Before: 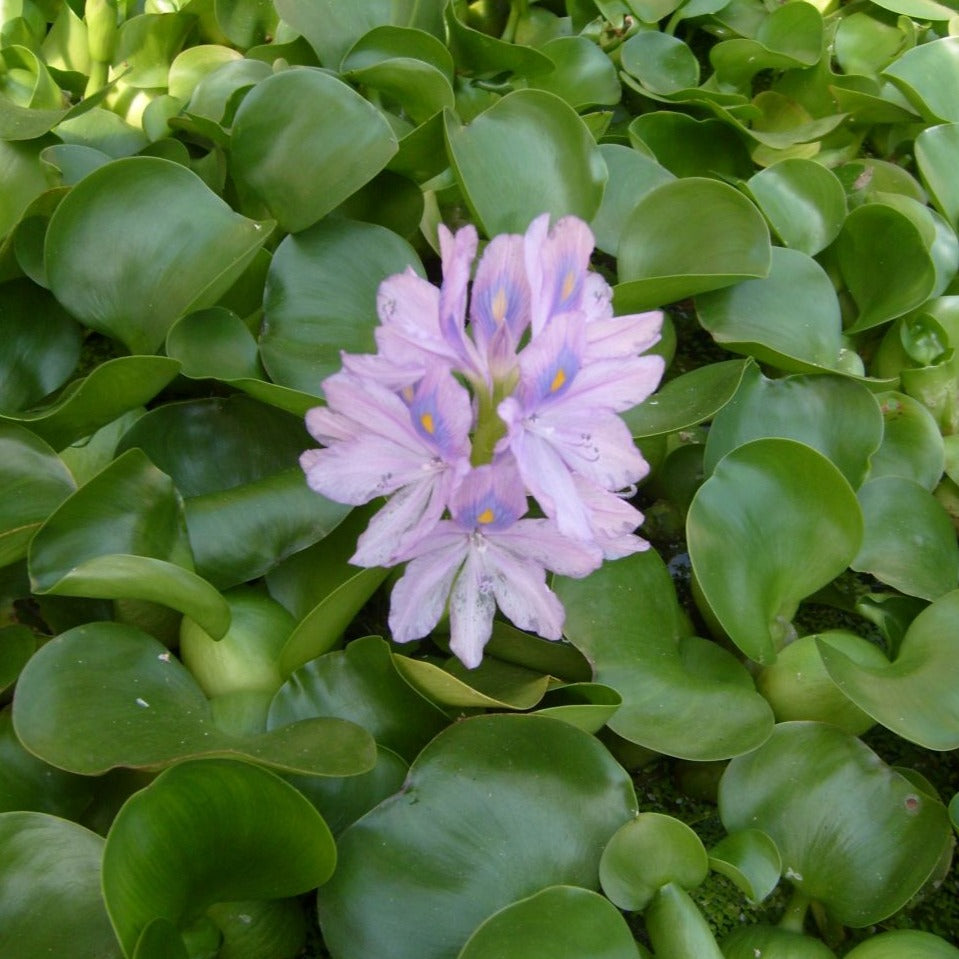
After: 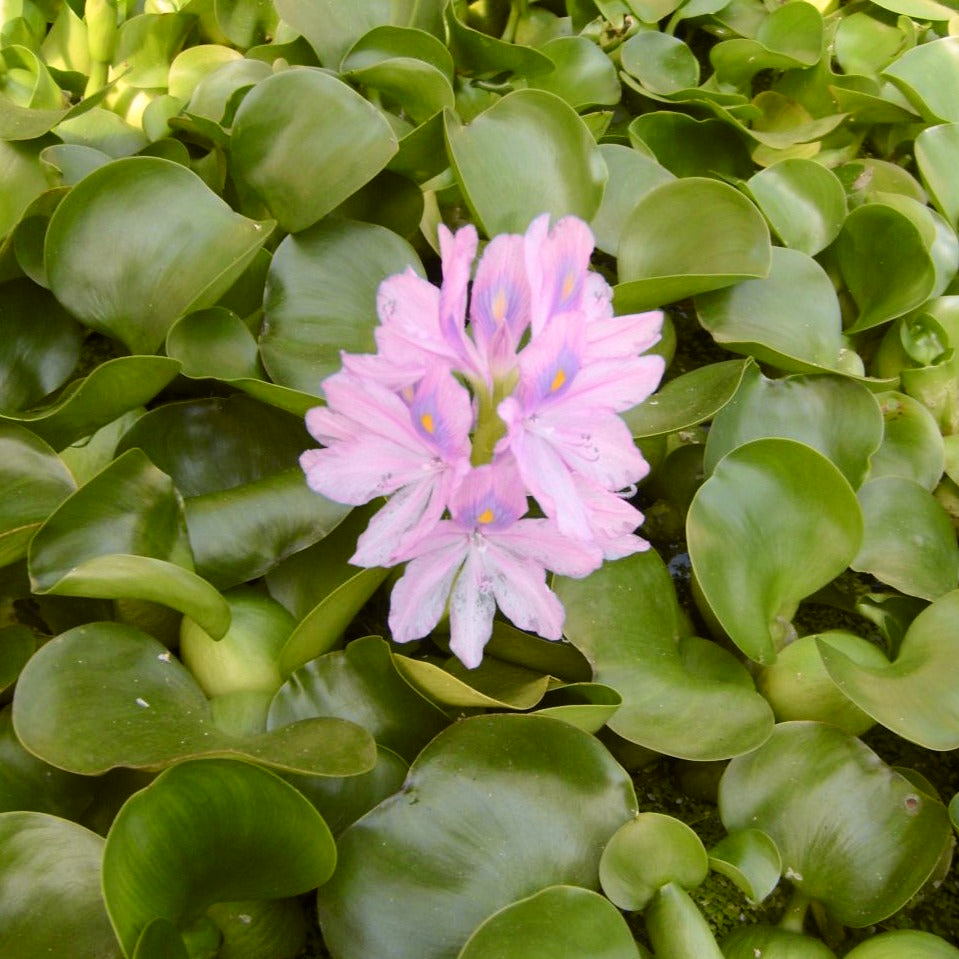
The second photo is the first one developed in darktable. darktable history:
tone curve: curves: ch0 [(0, 0) (0.239, 0.248) (0.508, 0.606) (0.828, 0.878) (1, 1)]; ch1 [(0, 0) (0.401, 0.42) (0.442, 0.47) (0.492, 0.498) (0.511, 0.516) (0.555, 0.586) (0.681, 0.739) (1, 1)]; ch2 [(0, 0) (0.411, 0.433) (0.5, 0.504) (0.545, 0.574) (1, 1)], color space Lab, independent channels, preserve colors none
